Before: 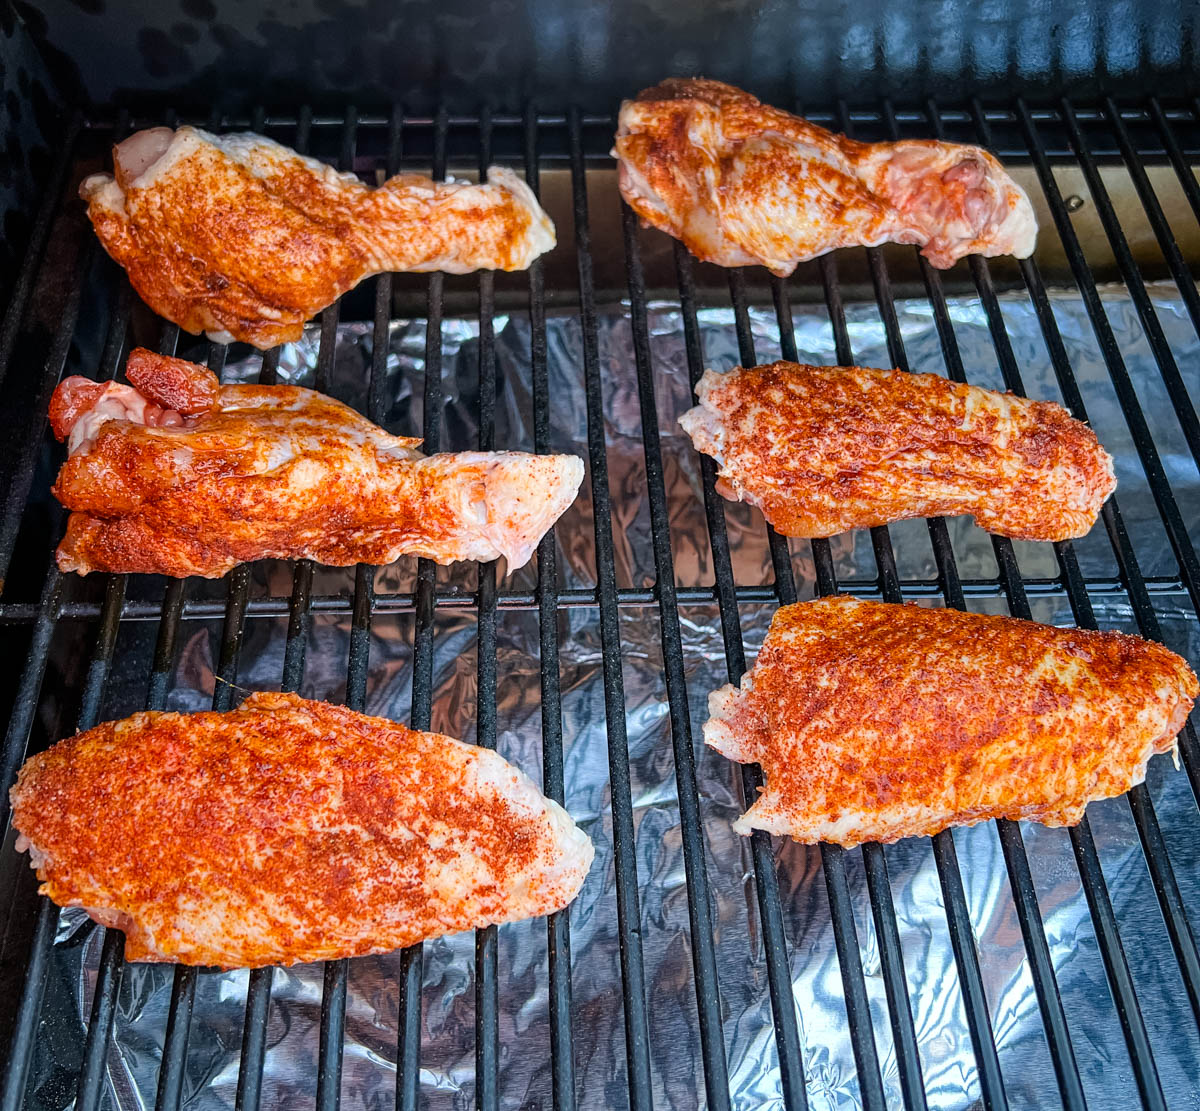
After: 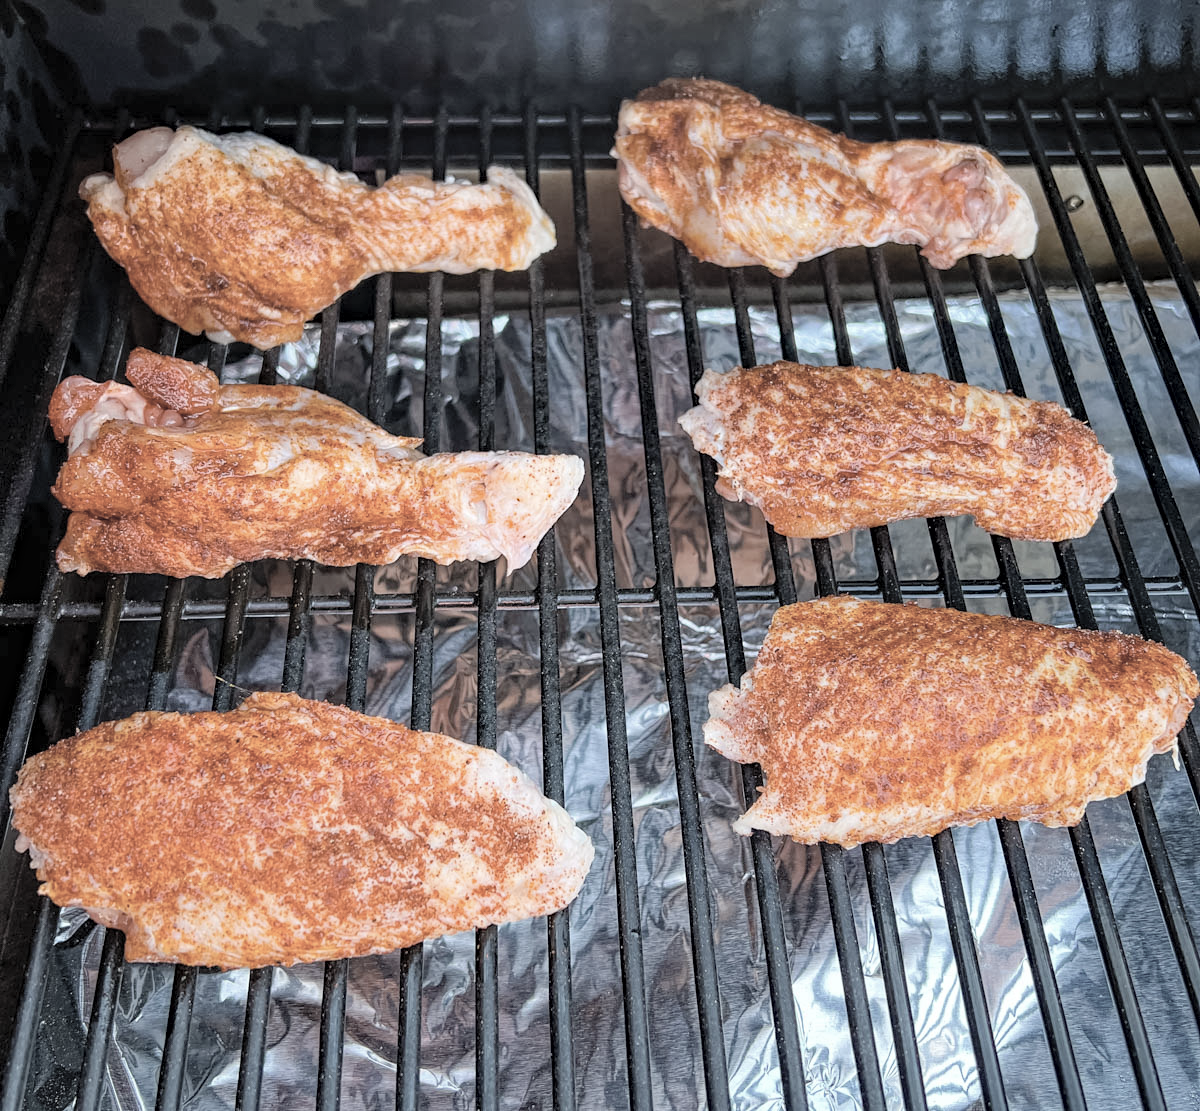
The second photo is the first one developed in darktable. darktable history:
contrast brightness saturation: brightness 0.185, saturation -0.496
haze removal: compatibility mode true, adaptive false
